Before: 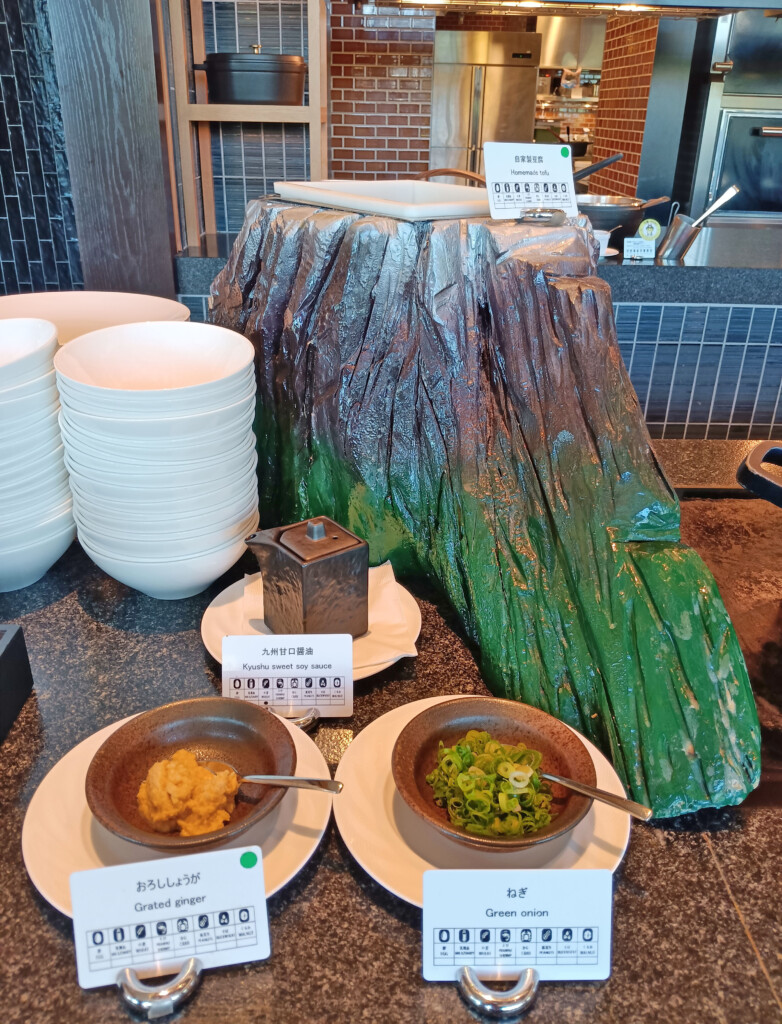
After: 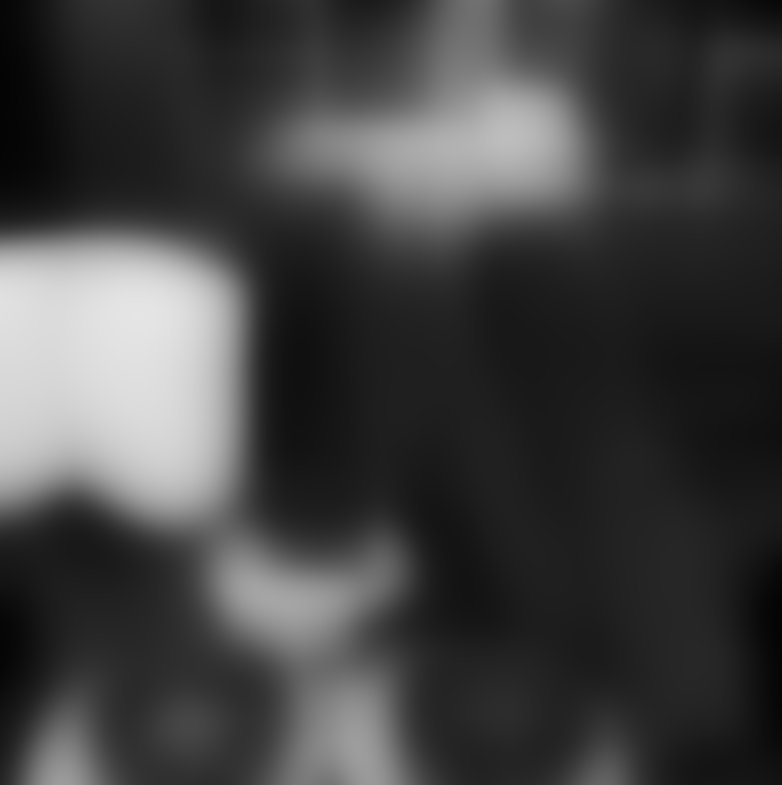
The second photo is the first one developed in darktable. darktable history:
lowpass: radius 31.92, contrast 1.72, brightness -0.98, saturation 0.94
color correction: highlights a* 3.84, highlights b* 5.07
crop: top 5.667%, bottom 17.637%
monochrome: a -3.63, b -0.465
tone equalizer: on, module defaults
